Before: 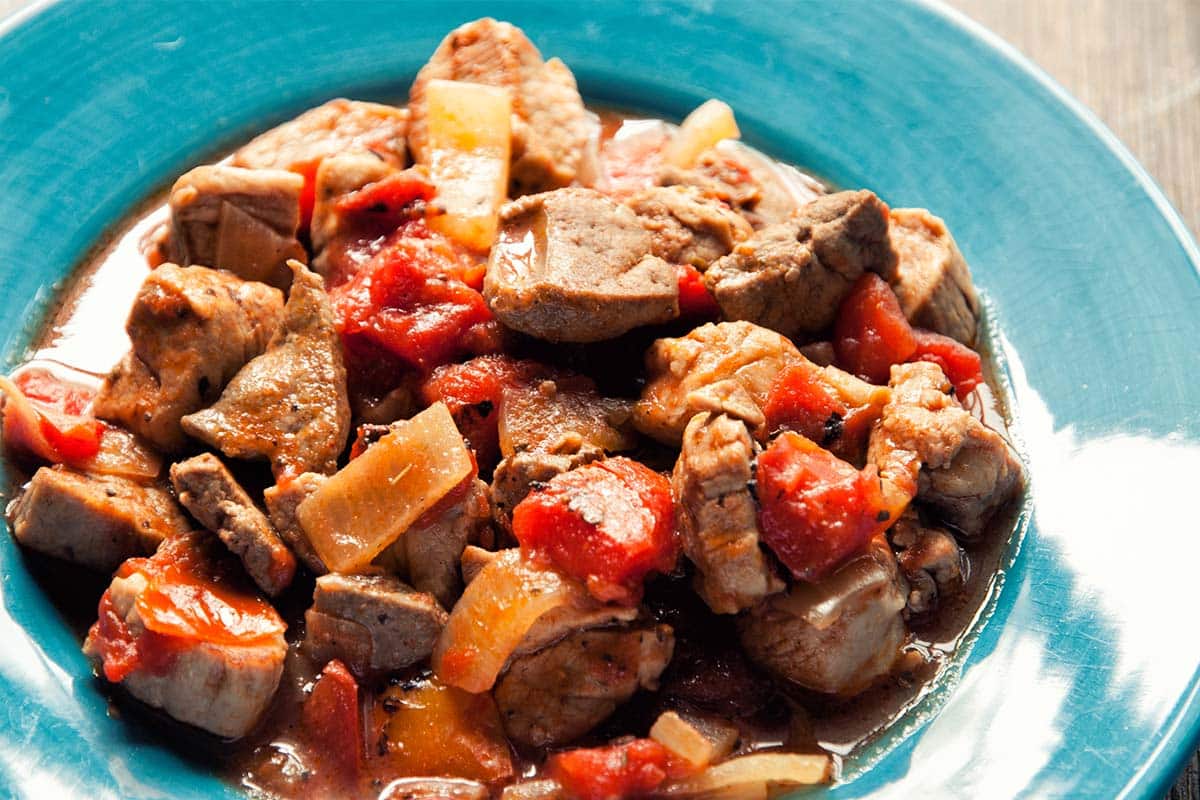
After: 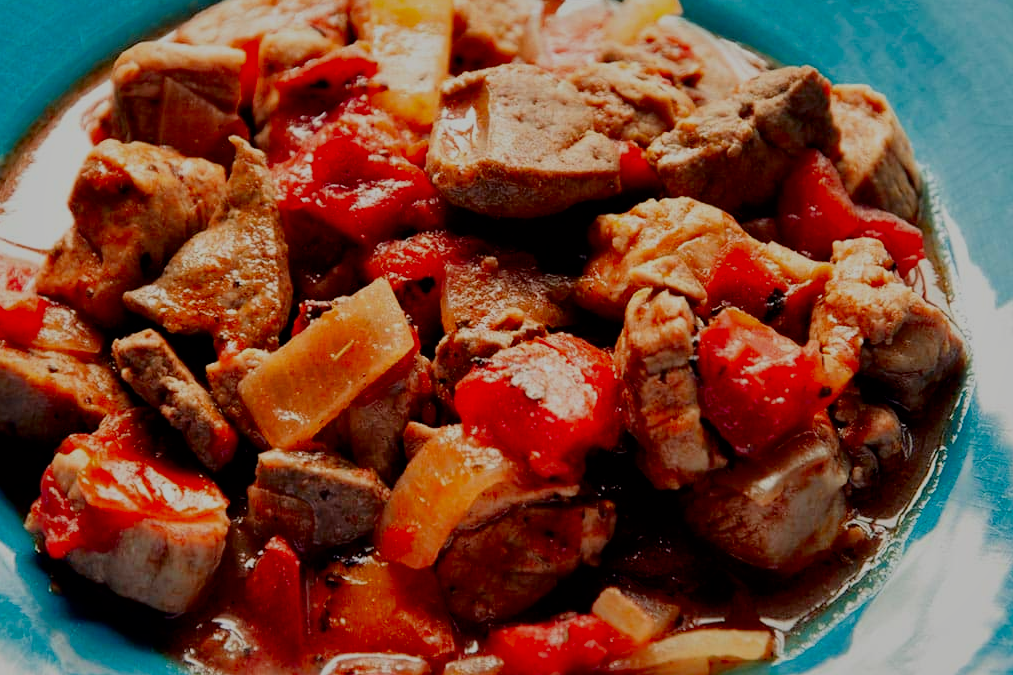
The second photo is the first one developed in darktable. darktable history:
crop and rotate: left 4.842%, top 15.51%, right 10.668%
shadows and highlights: on, module defaults
contrast brightness saturation: contrast 0.1, brightness -0.26, saturation 0.14
filmic rgb: black relative exposure -7.65 EV, white relative exposure 4.56 EV, hardness 3.61
